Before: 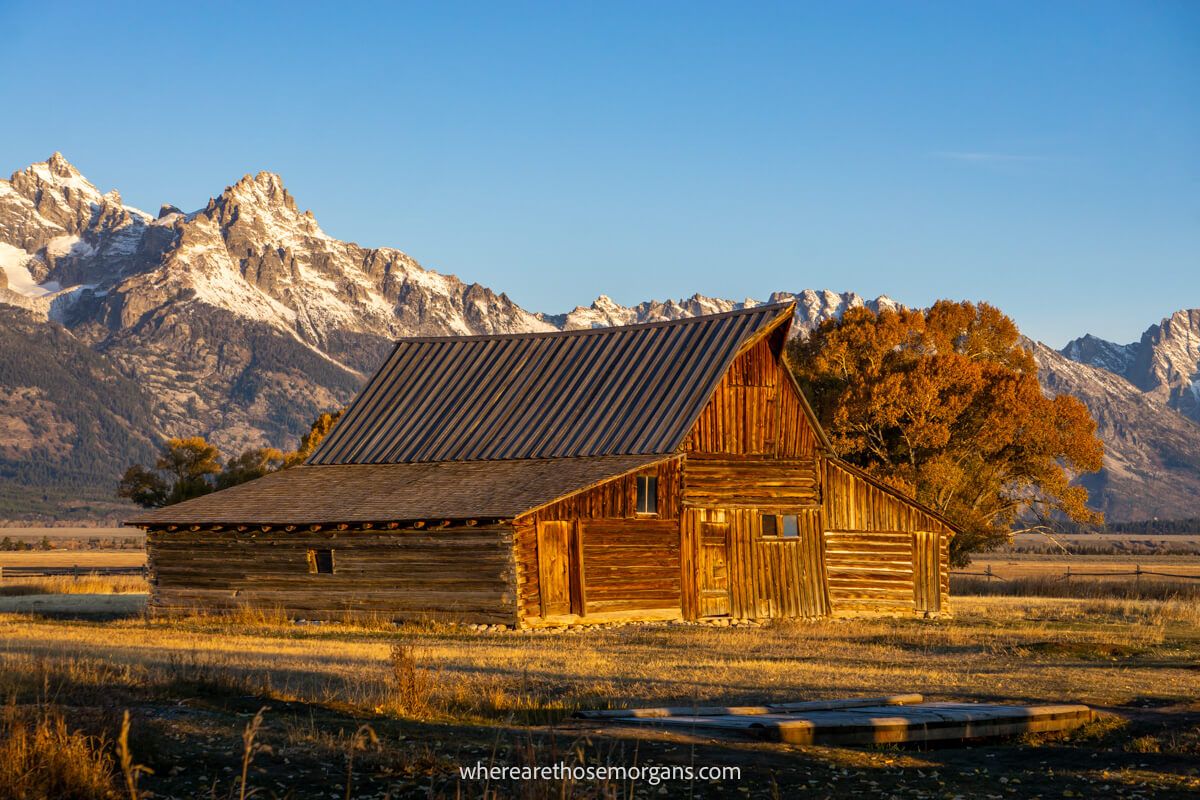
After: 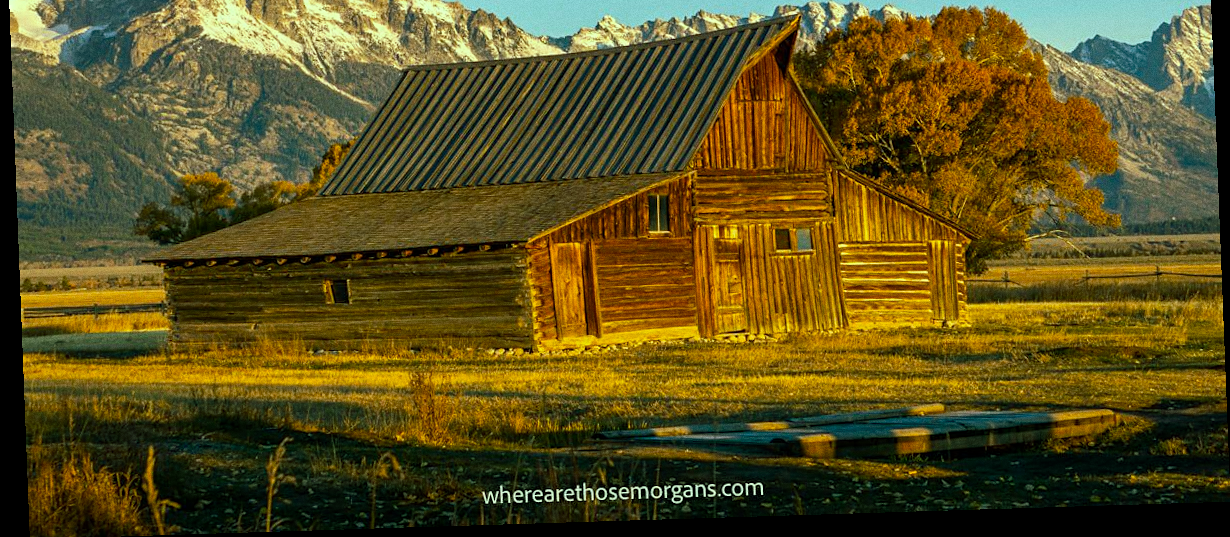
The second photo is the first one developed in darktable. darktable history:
grain: on, module defaults
crop and rotate: top 36.435%
color correction: highlights a* 1.39, highlights b* 17.83
rotate and perspective: rotation -2.22°, lens shift (horizontal) -0.022, automatic cropping off
sharpen: amount 0.2
color zones: curves: ch0 [(0.068, 0.464) (0.25, 0.5) (0.48, 0.508) (0.75, 0.536) (0.886, 0.476) (0.967, 0.456)]; ch1 [(0.066, 0.456) (0.25, 0.5) (0.616, 0.508) (0.746, 0.56) (0.934, 0.444)]
color balance rgb: shadows lift › chroma 11.71%, shadows lift › hue 133.46°, highlights gain › chroma 4%, highlights gain › hue 200.2°, perceptual saturation grading › global saturation 18.05%
